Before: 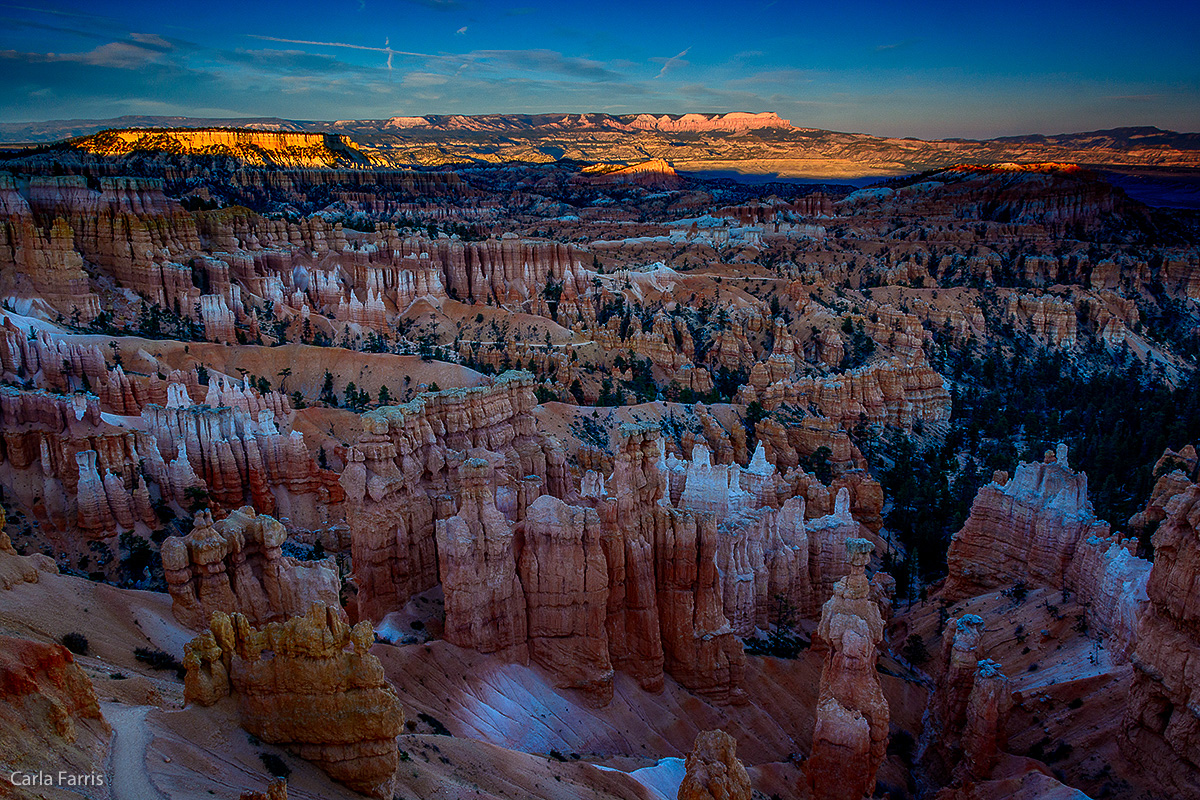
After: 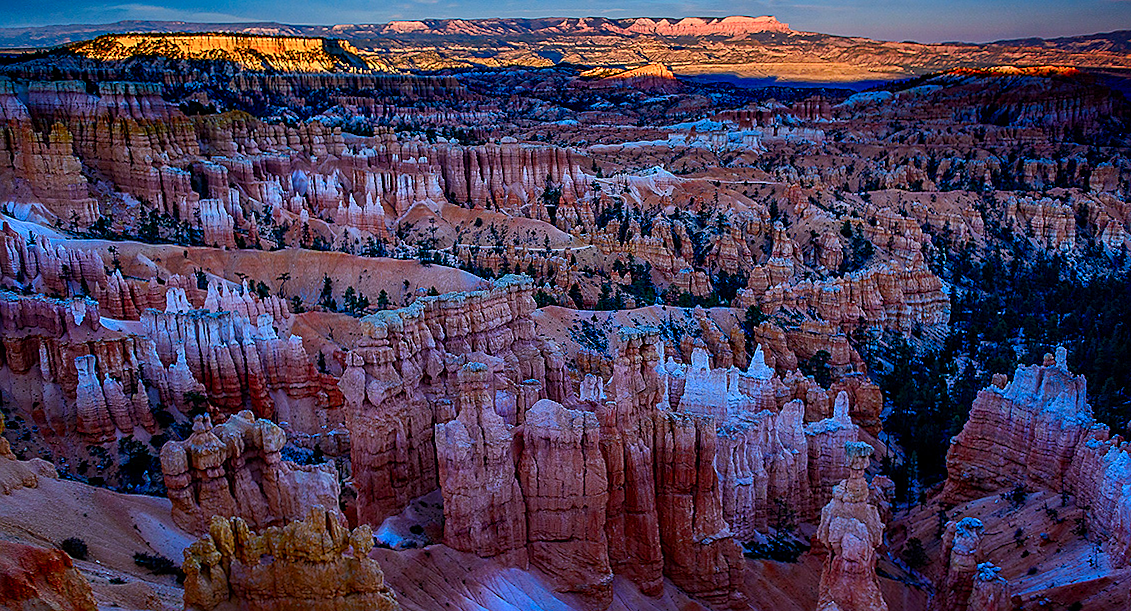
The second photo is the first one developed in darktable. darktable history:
sharpen: on, module defaults
color calibration: gray › normalize channels true, illuminant custom, x 0.367, y 0.392, temperature 4440.01 K, gamut compression 0.005
color balance rgb: perceptual saturation grading › global saturation 8.992%, perceptual saturation grading › highlights -13.257%, perceptual saturation grading › mid-tones 14.353%, perceptual saturation grading › shadows 22.584%, perceptual brilliance grading › mid-tones 10.679%, perceptual brilliance grading › shadows 14.269%
crop and rotate: angle 0.089°, top 12.029%, right 5.449%, bottom 11.319%
